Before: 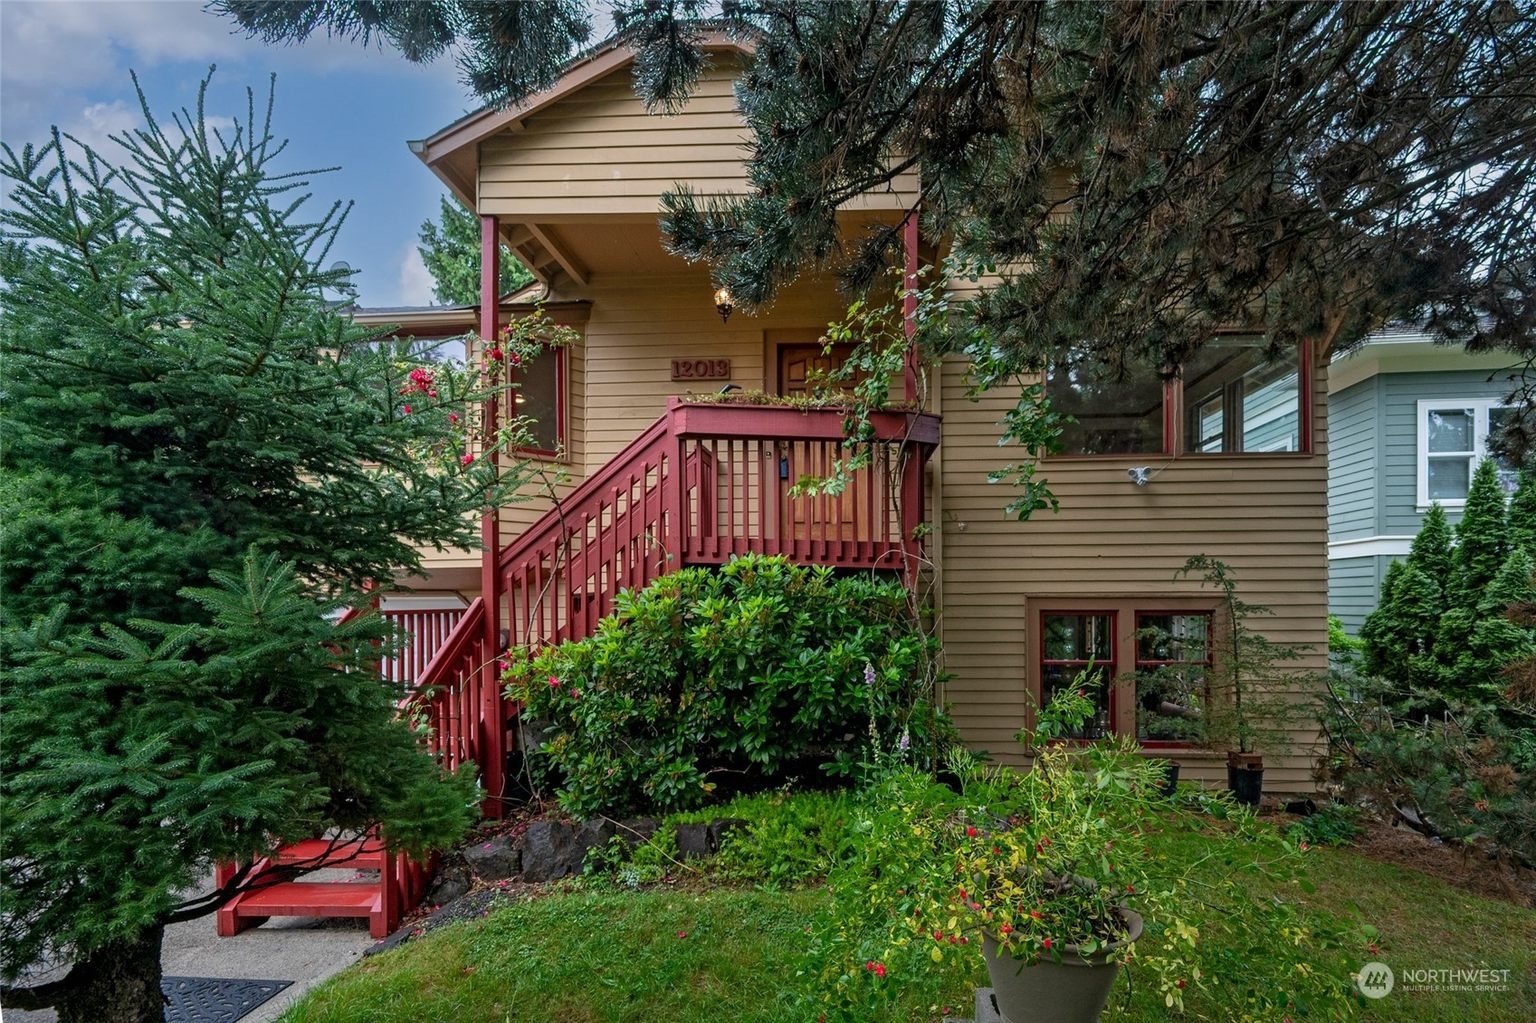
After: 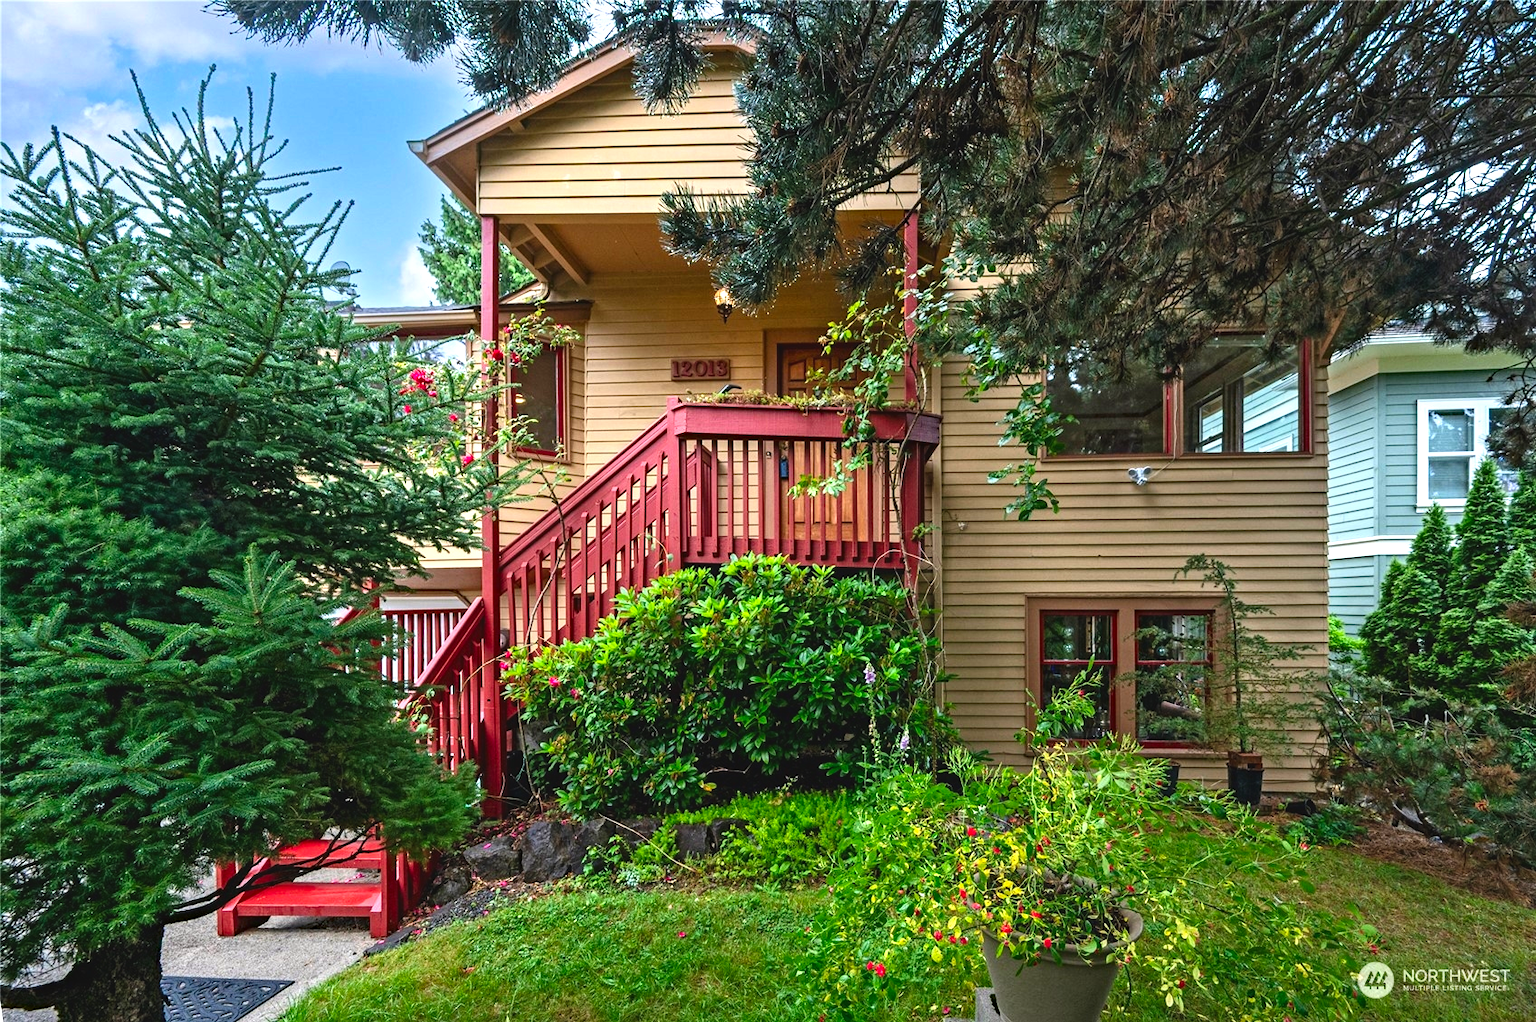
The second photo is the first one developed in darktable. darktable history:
exposure: black level correction -0.005, exposure 1 EV, compensate highlight preservation false
haze removal: compatibility mode true
contrast brightness saturation: contrast 0.131, brightness -0.052, saturation 0.161
